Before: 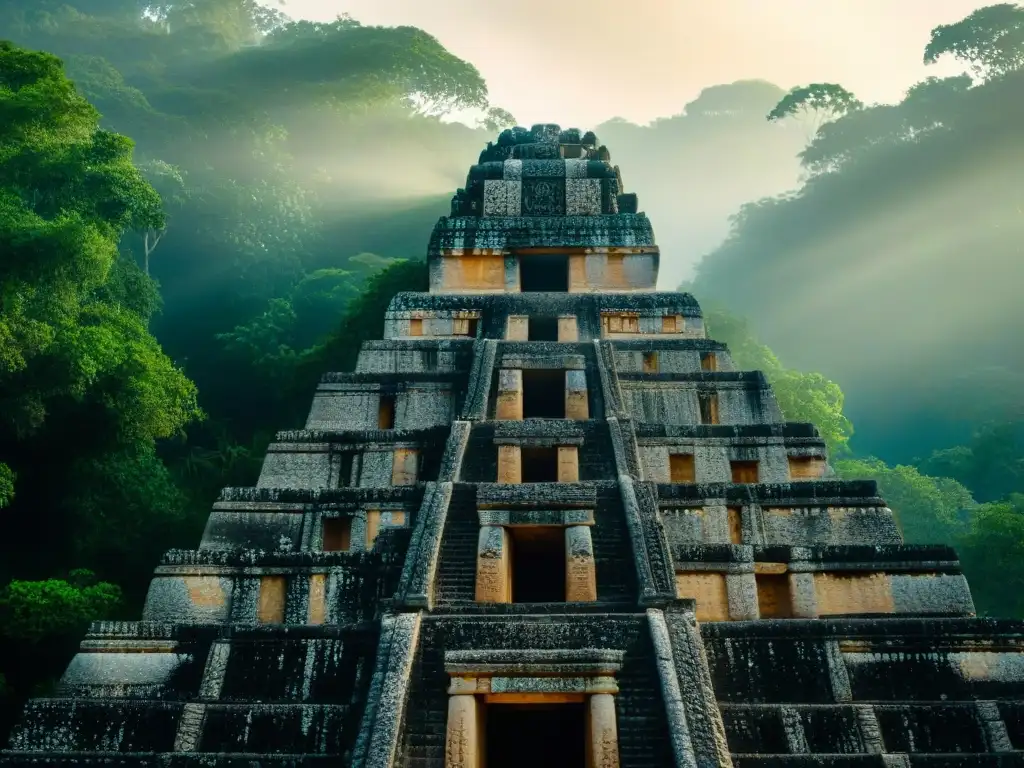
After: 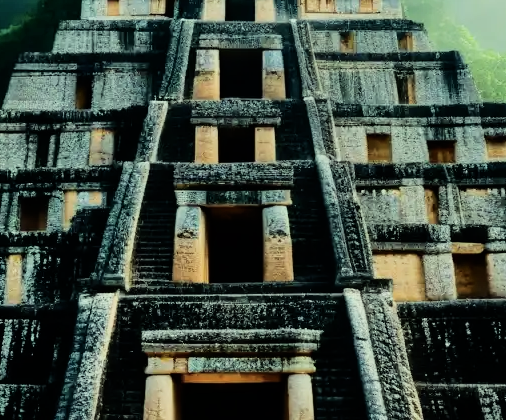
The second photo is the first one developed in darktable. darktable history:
filmic rgb: black relative exposure -7.65 EV, white relative exposure 4.56 EV, hardness 3.61, contrast 1.05
crop: left 29.672%, top 41.786%, right 20.851%, bottom 3.487%
tone curve: curves: ch0 [(0, 0) (0.003, 0.003) (0.011, 0.01) (0.025, 0.023) (0.044, 0.041) (0.069, 0.064) (0.1, 0.094) (0.136, 0.143) (0.177, 0.205) (0.224, 0.281) (0.277, 0.367) (0.335, 0.457) (0.399, 0.542) (0.468, 0.629) (0.543, 0.711) (0.623, 0.788) (0.709, 0.863) (0.801, 0.912) (0.898, 0.955) (1, 1)], color space Lab, independent channels, preserve colors none
color correction: highlights a* -4.73, highlights b* 5.06, saturation 0.97
